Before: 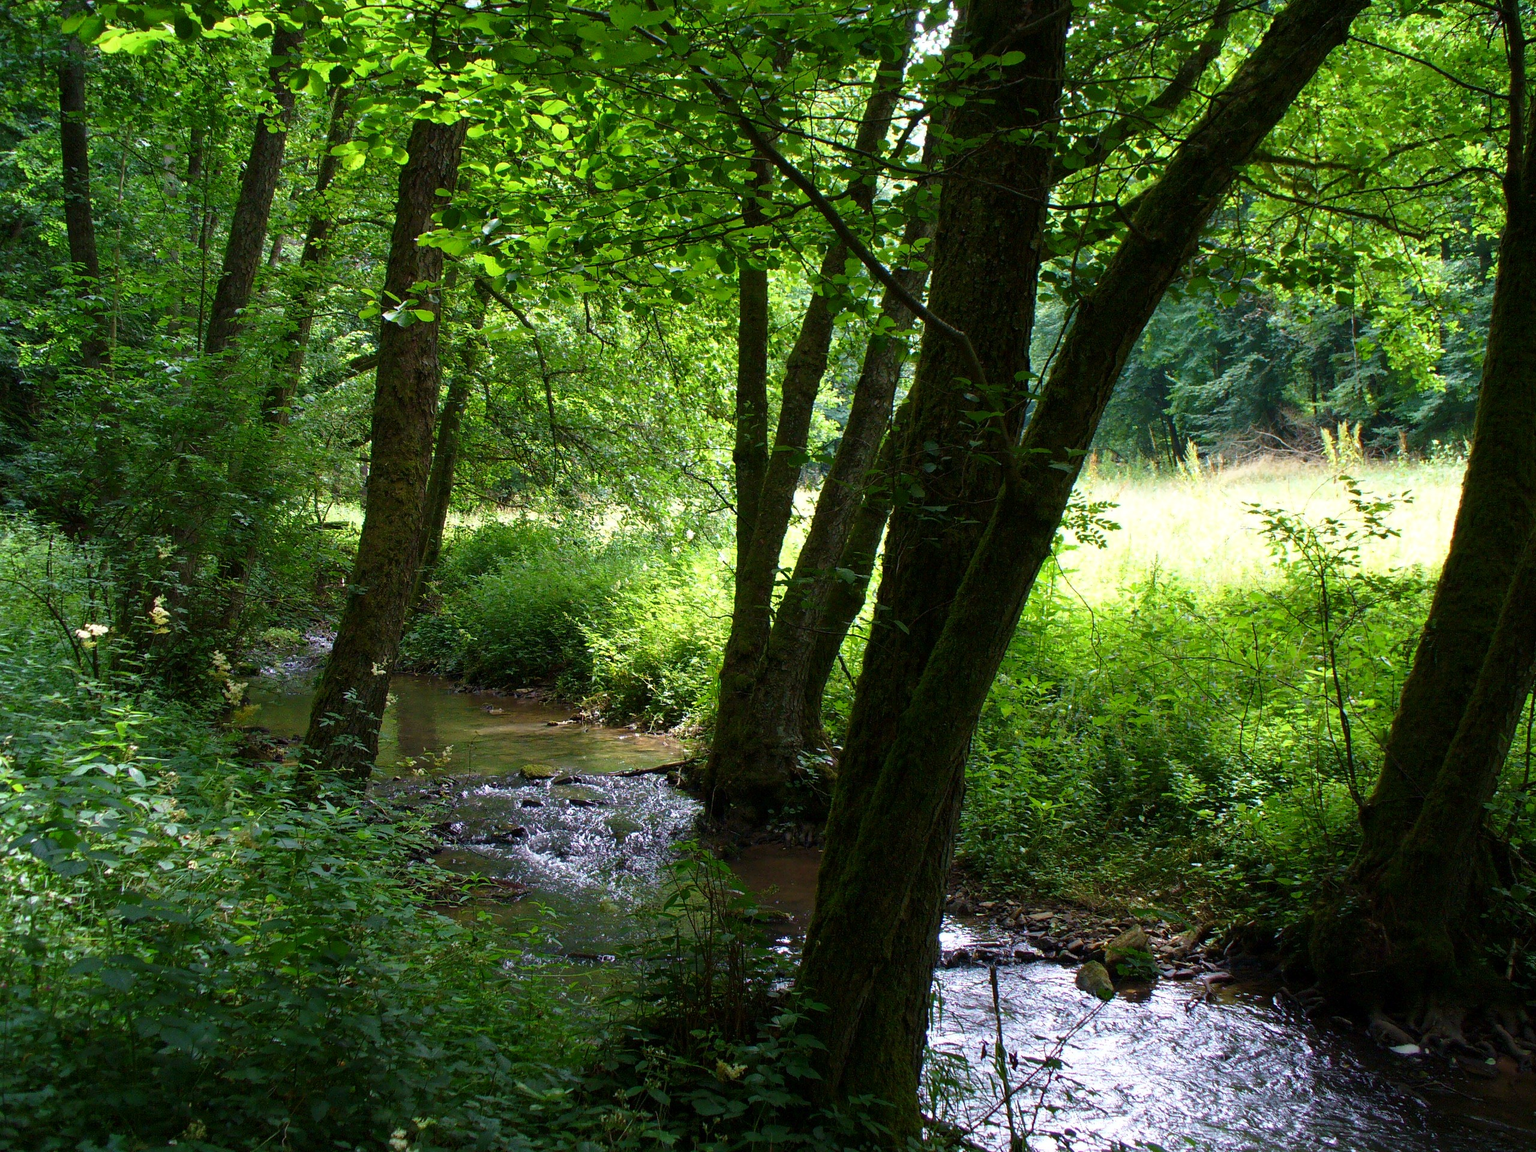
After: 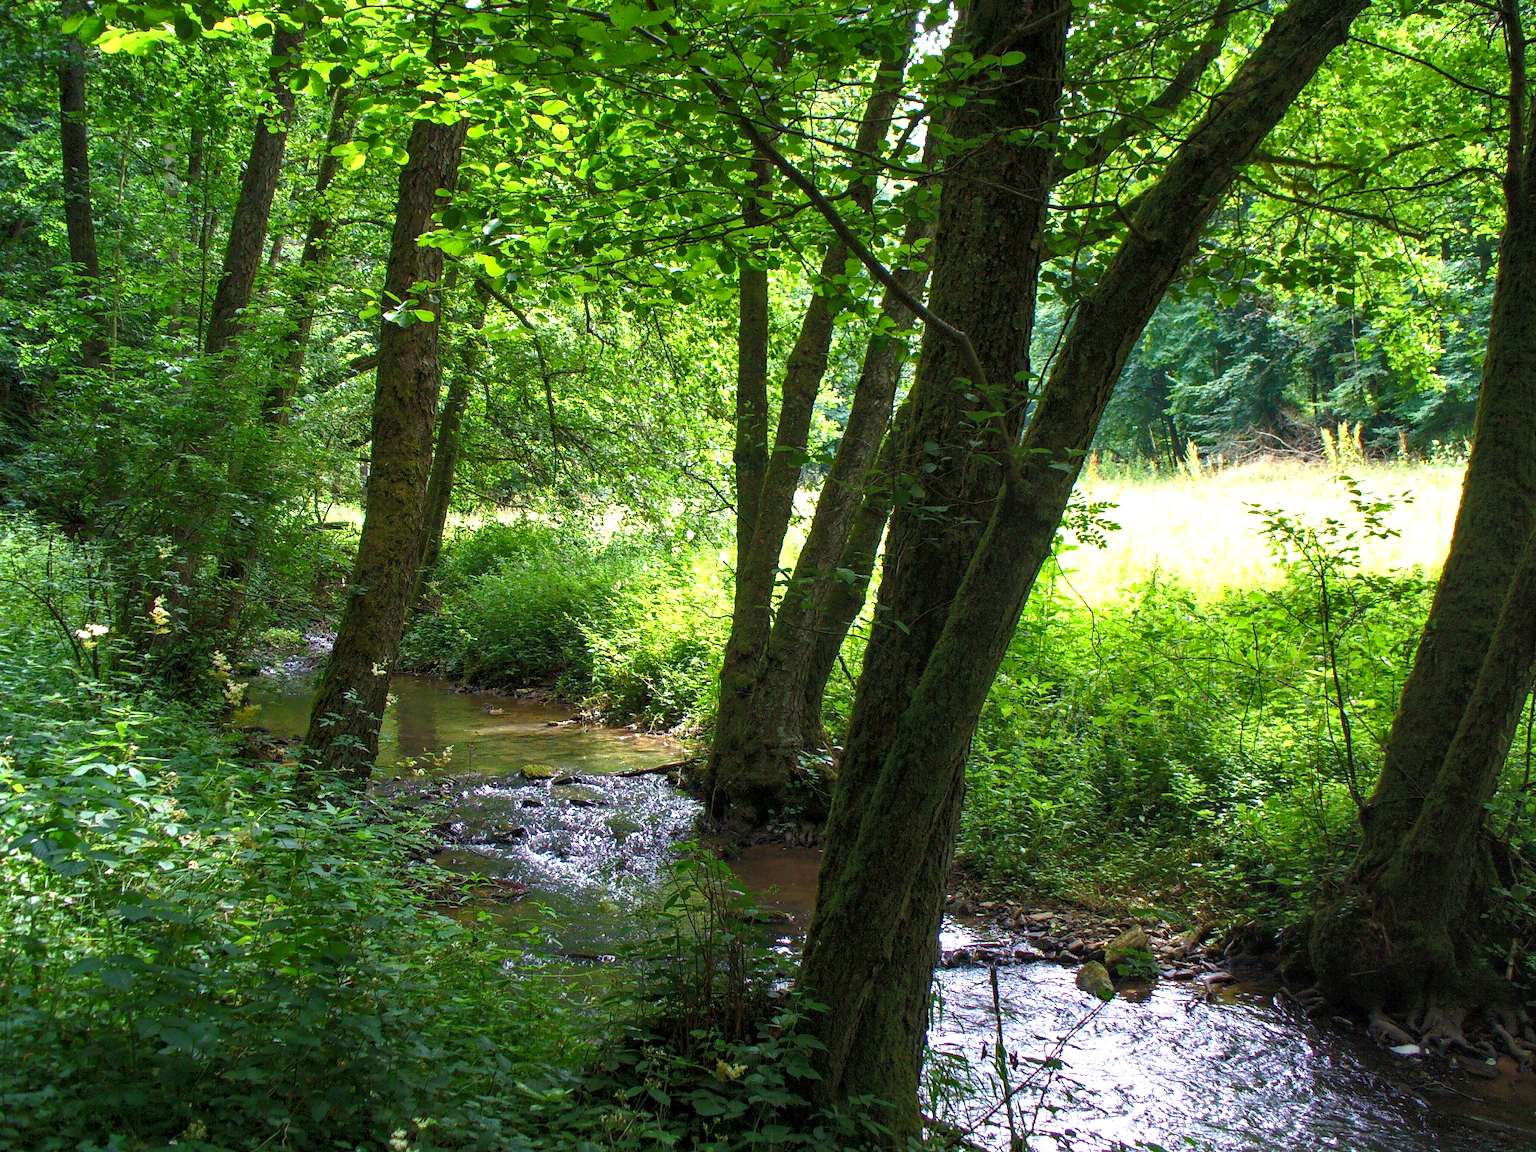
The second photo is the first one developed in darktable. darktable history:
tone curve: curves: ch0 [(0, 0) (0.003, 0.013) (0.011, 0.02) (0.025, 0.037) (0.044, 0.068) (0.069, 0.108) (0.1, 0.138) (0.136, 0.168) (0.177, 0.203) (0.224, 0.241) (0.277, 0.281) (0.335, 0.328) (0.399, 0.382) (0.468, 0.448) (0.543, 0.519) (0.623, 0.603) (0.709, 0.705) (0.801, 0.808) (0.898, 0.903) (1, 1)], color space Lab, independent channels, preserve colors none
exposure: exposure 0.602 EV, compensate highlight preservation false
haze removal: compatibility mode true, adaptive false
local contrast: on, module defaults
